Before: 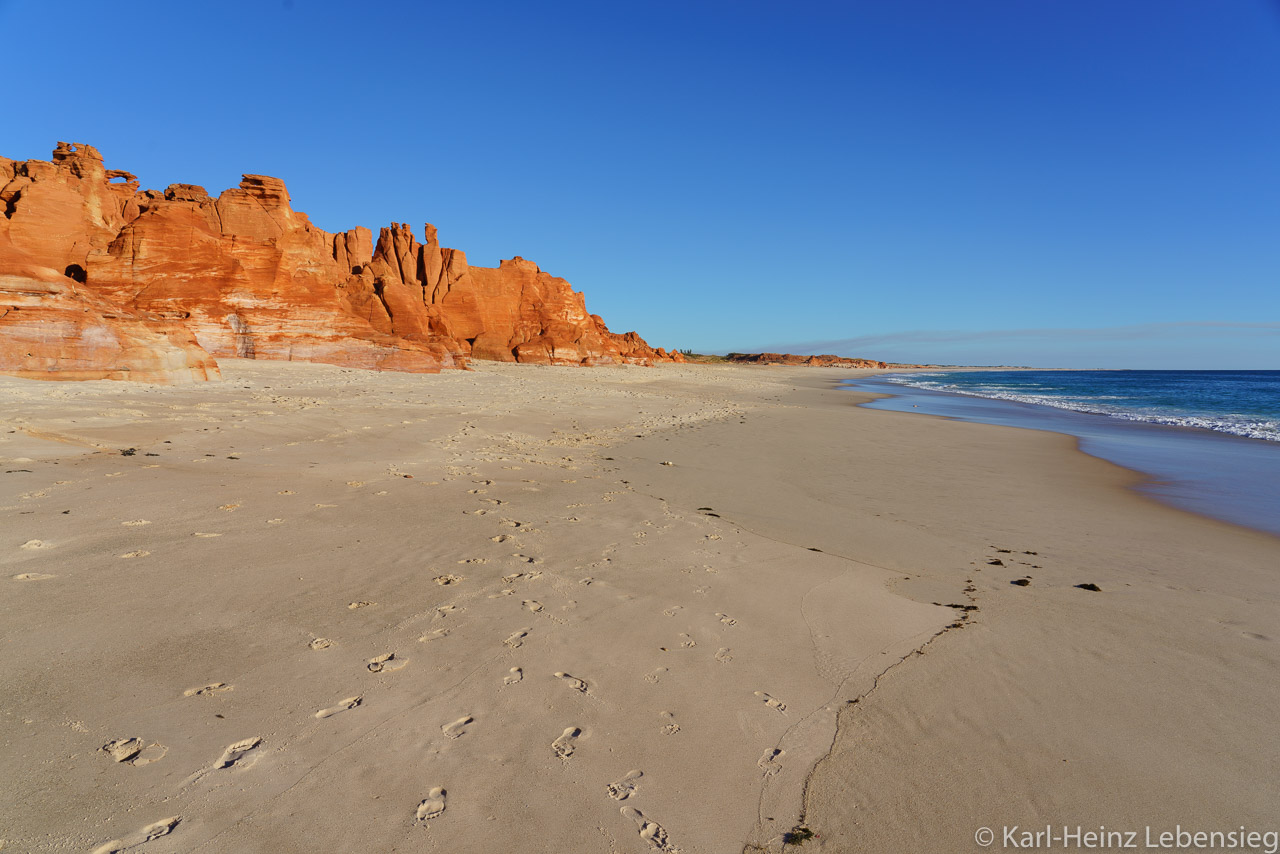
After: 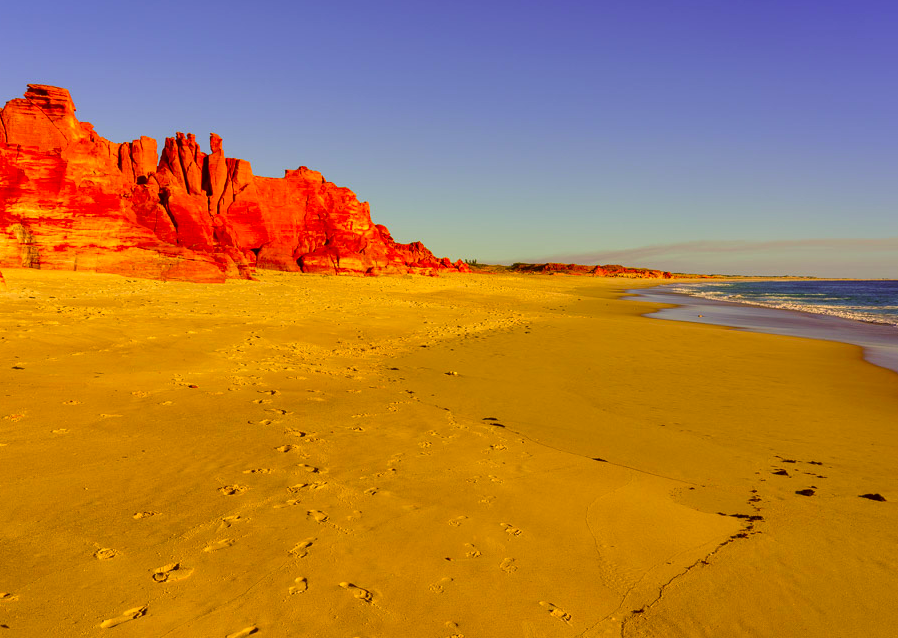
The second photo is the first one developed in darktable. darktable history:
local contrast: on, module defaults
crop and rotate: left 16.85%, top 10.64%, right 12.935%, bottom 14.541%
color correction: highlights a* 10.46, highlights b* 30.62, shadows a* 2.68, shadows b* 17.61, saturation 1.75
